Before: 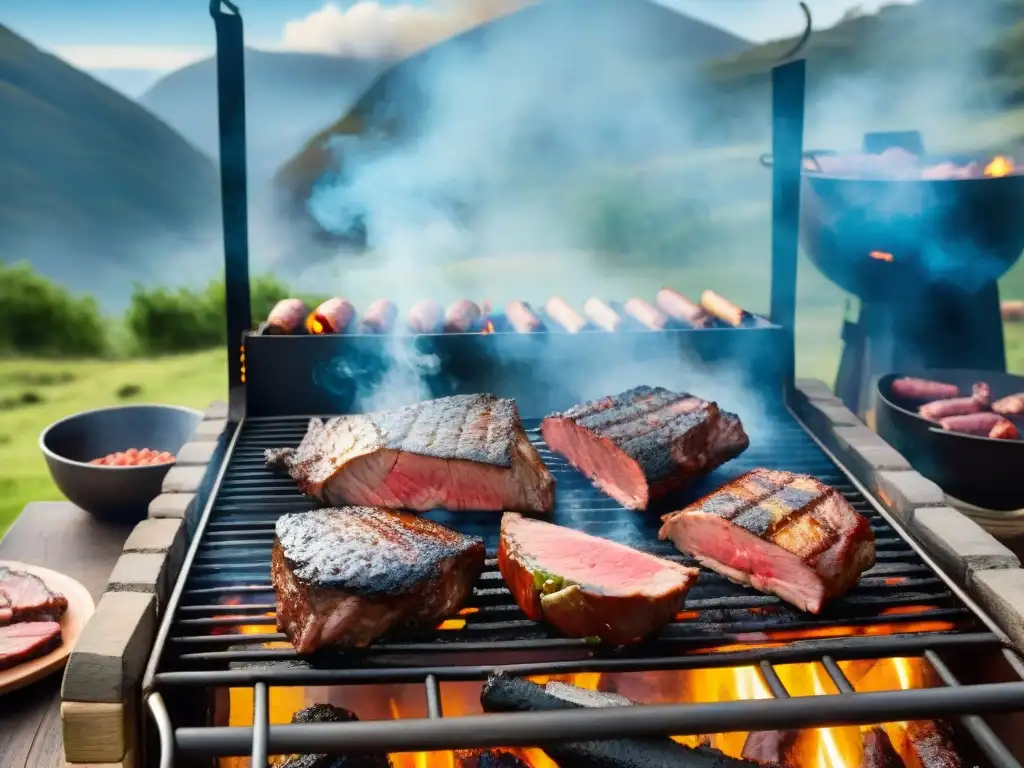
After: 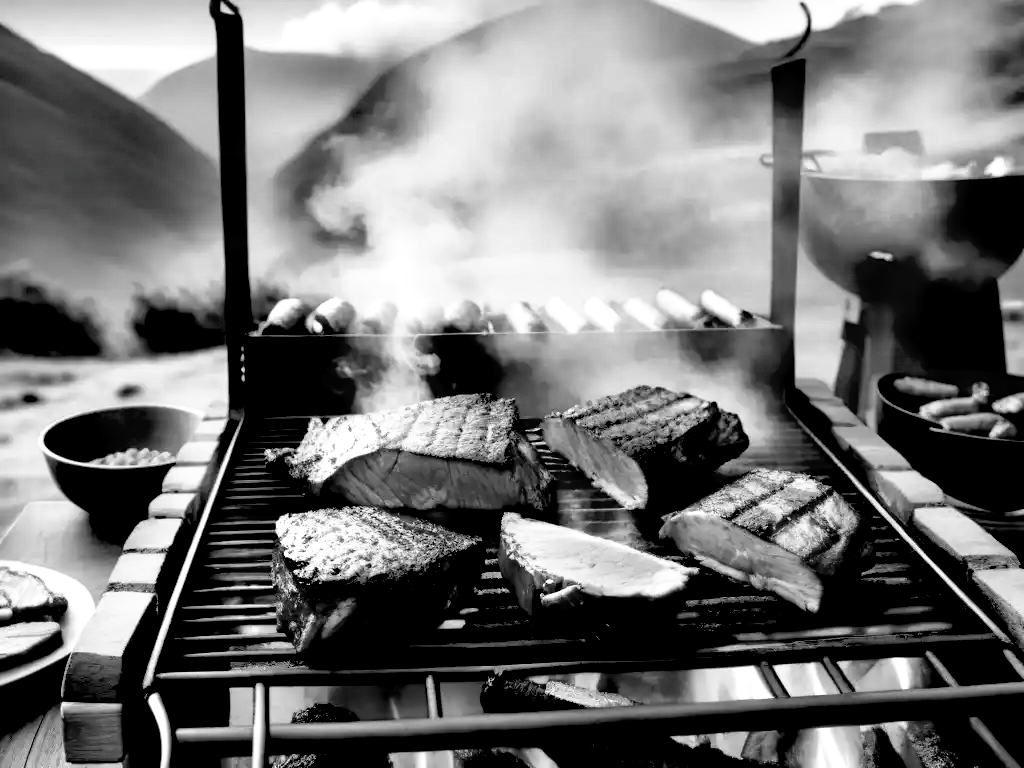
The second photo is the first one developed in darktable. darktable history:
tone equalizer: -8 EV -0.419 EV, -7 EV -0.409 EV, -6 EV -0.331 EV, -5 EV -0.198 EV, -3 EV 0.196 EV, -2 EV 0.31 EV, -1 EV 0.396 EV, +0 EV 0.423 EV
contrast brightness saturation: saturation -0.999
exposure: black level correction 0.054, exposure -0.034 EV, compensate highlight preservation false
base curve: curves: ch0 [(0.017, 0) (0.425, 0.441) (0.844, 0.933) (1, 1)], preserve colors none
